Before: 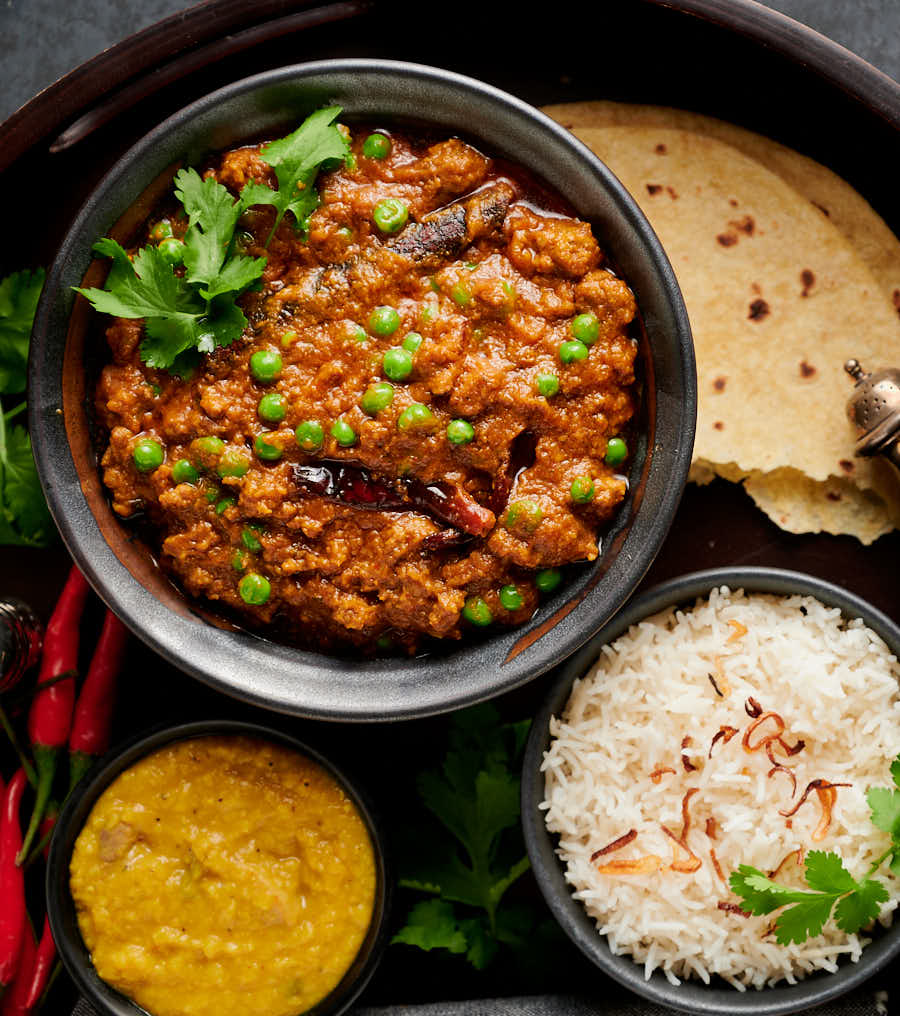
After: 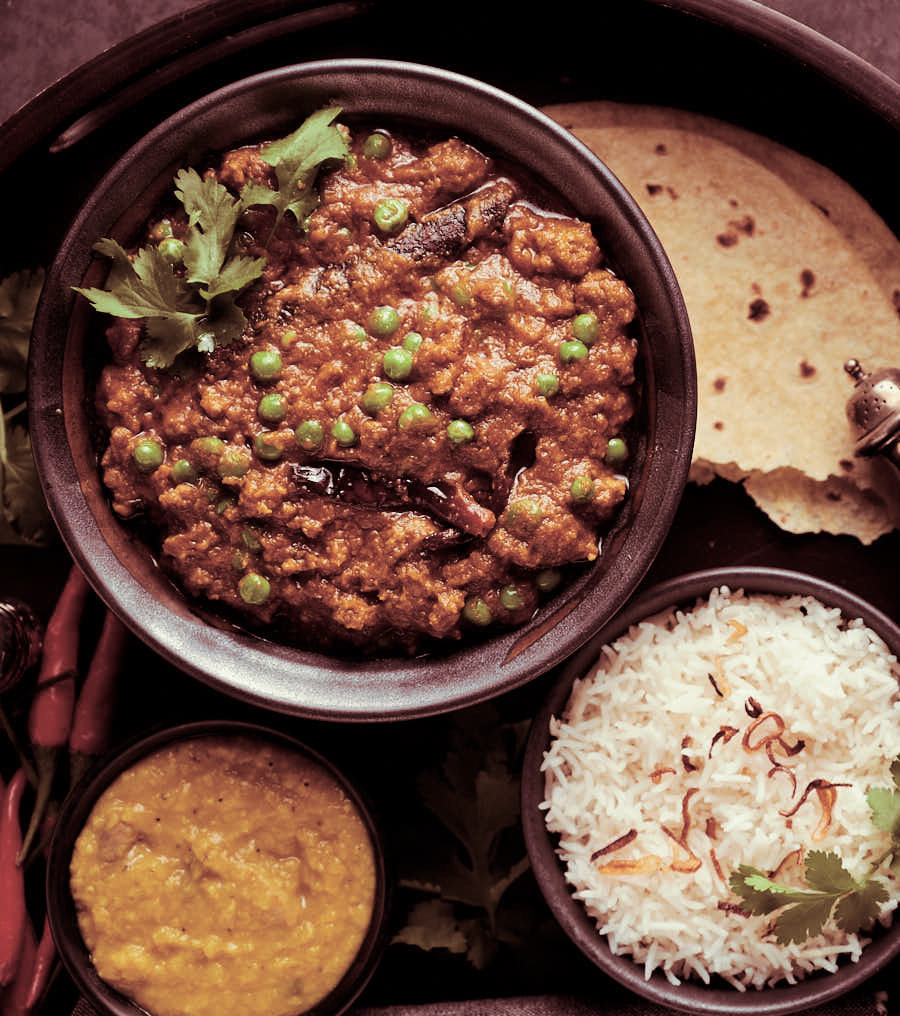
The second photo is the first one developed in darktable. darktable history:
split-toning: compress 20%
contrast brightness saturation: contrast 0.06, brightness -0.01, saturation -0.23
